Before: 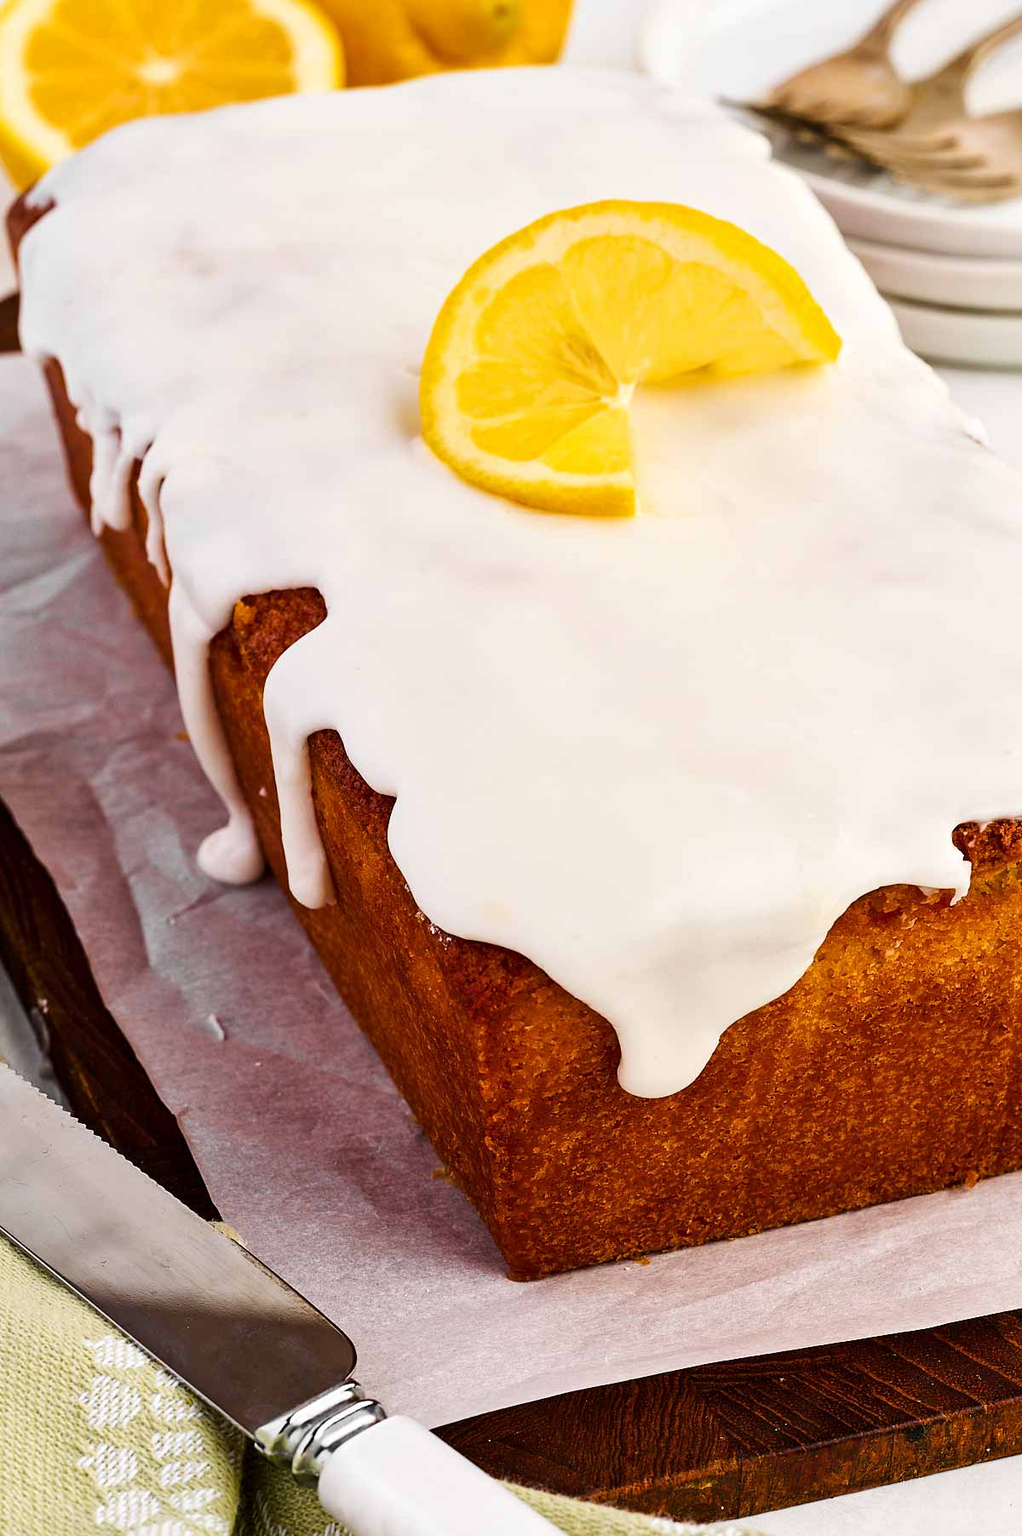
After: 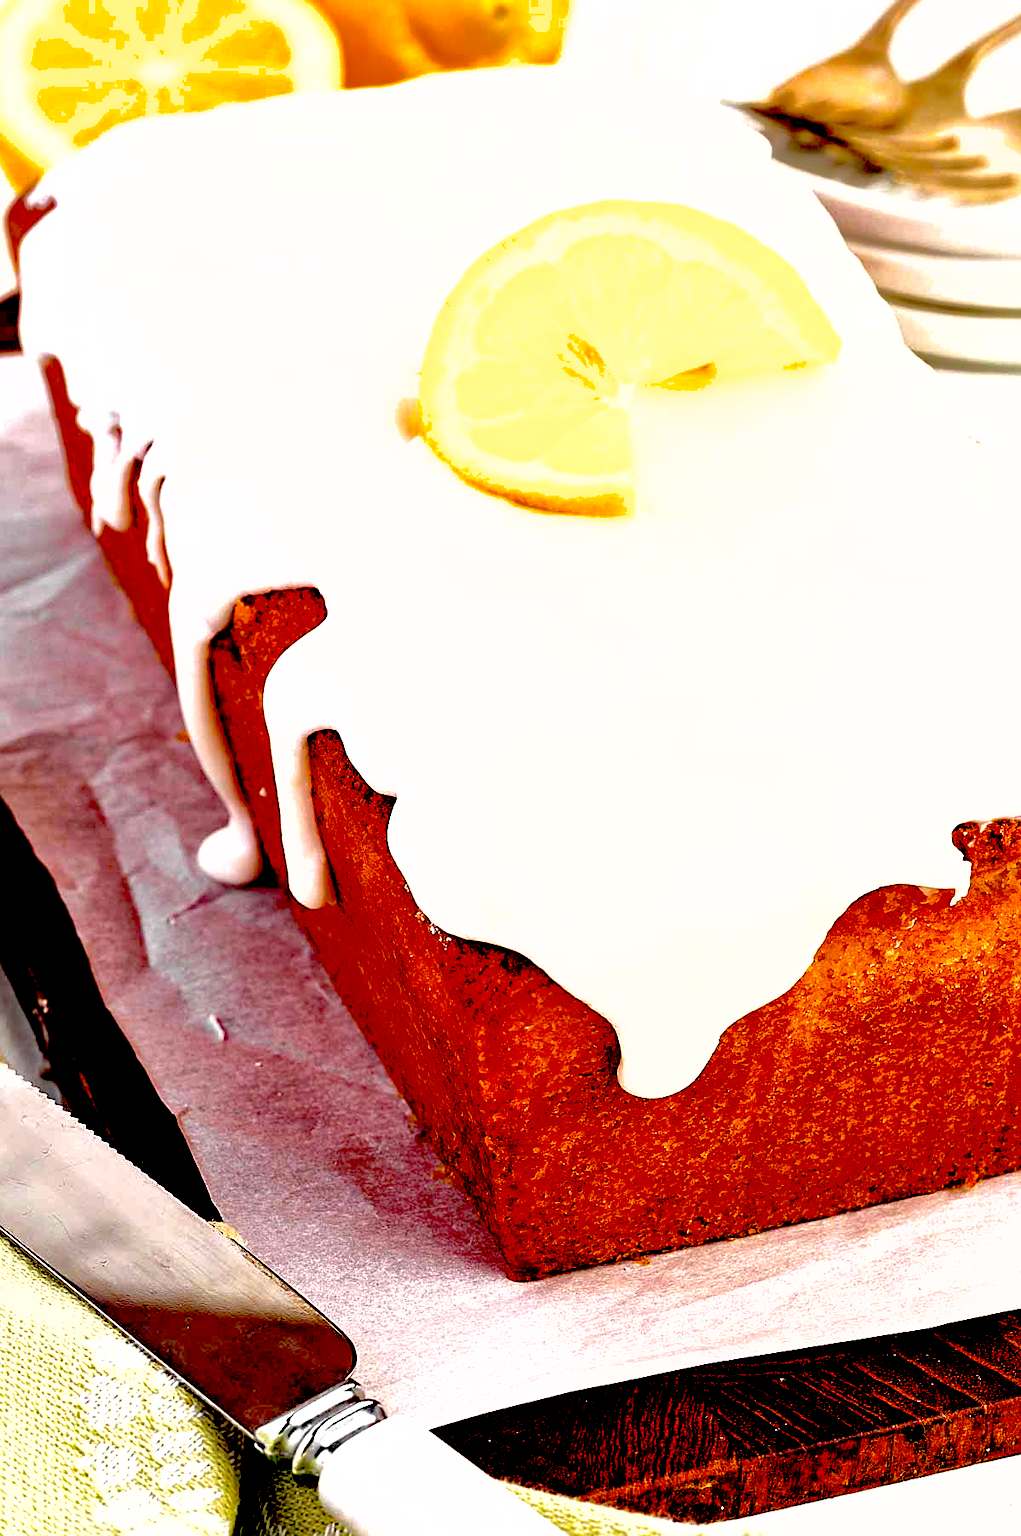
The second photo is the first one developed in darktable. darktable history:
shadows and highlights: on, module defaults
sharpen: amount 0.2
exposure: black level correction 0.035, exposure 0.9 EV, compensate highlight preservation false
haze removal: compatibility mode true, adaptive false
